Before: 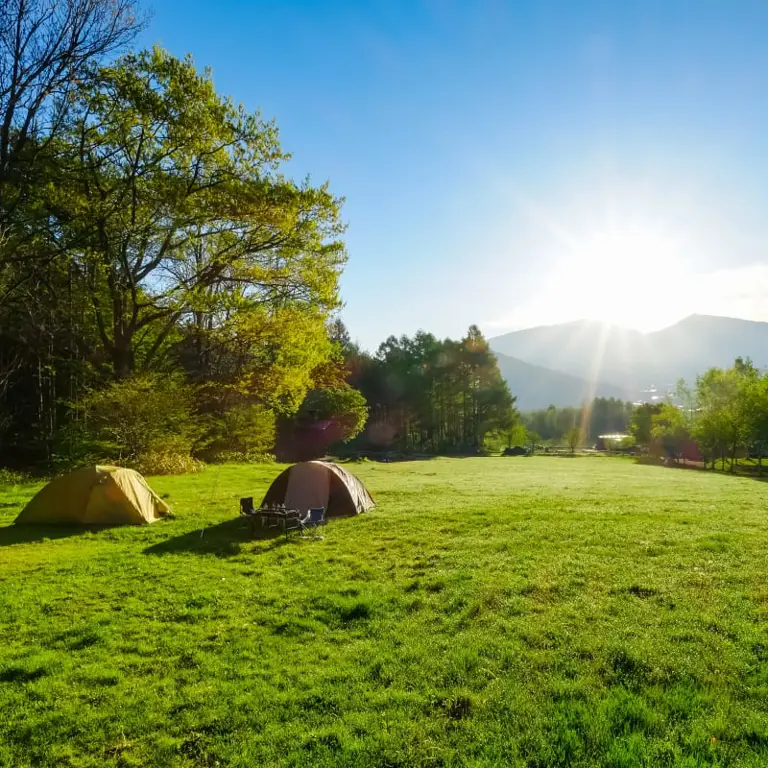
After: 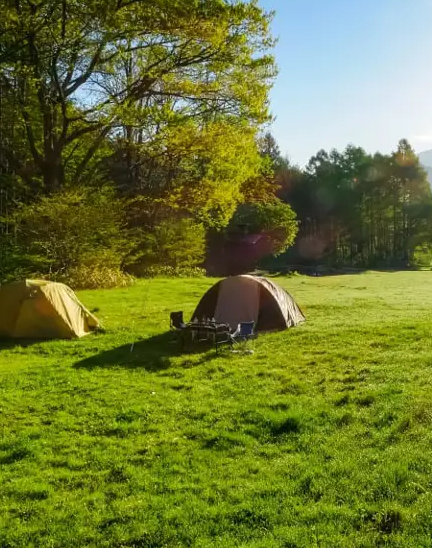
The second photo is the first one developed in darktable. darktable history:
crop: left 9.197%, top 24.221%, right 34.537%, bottom 4.413%
